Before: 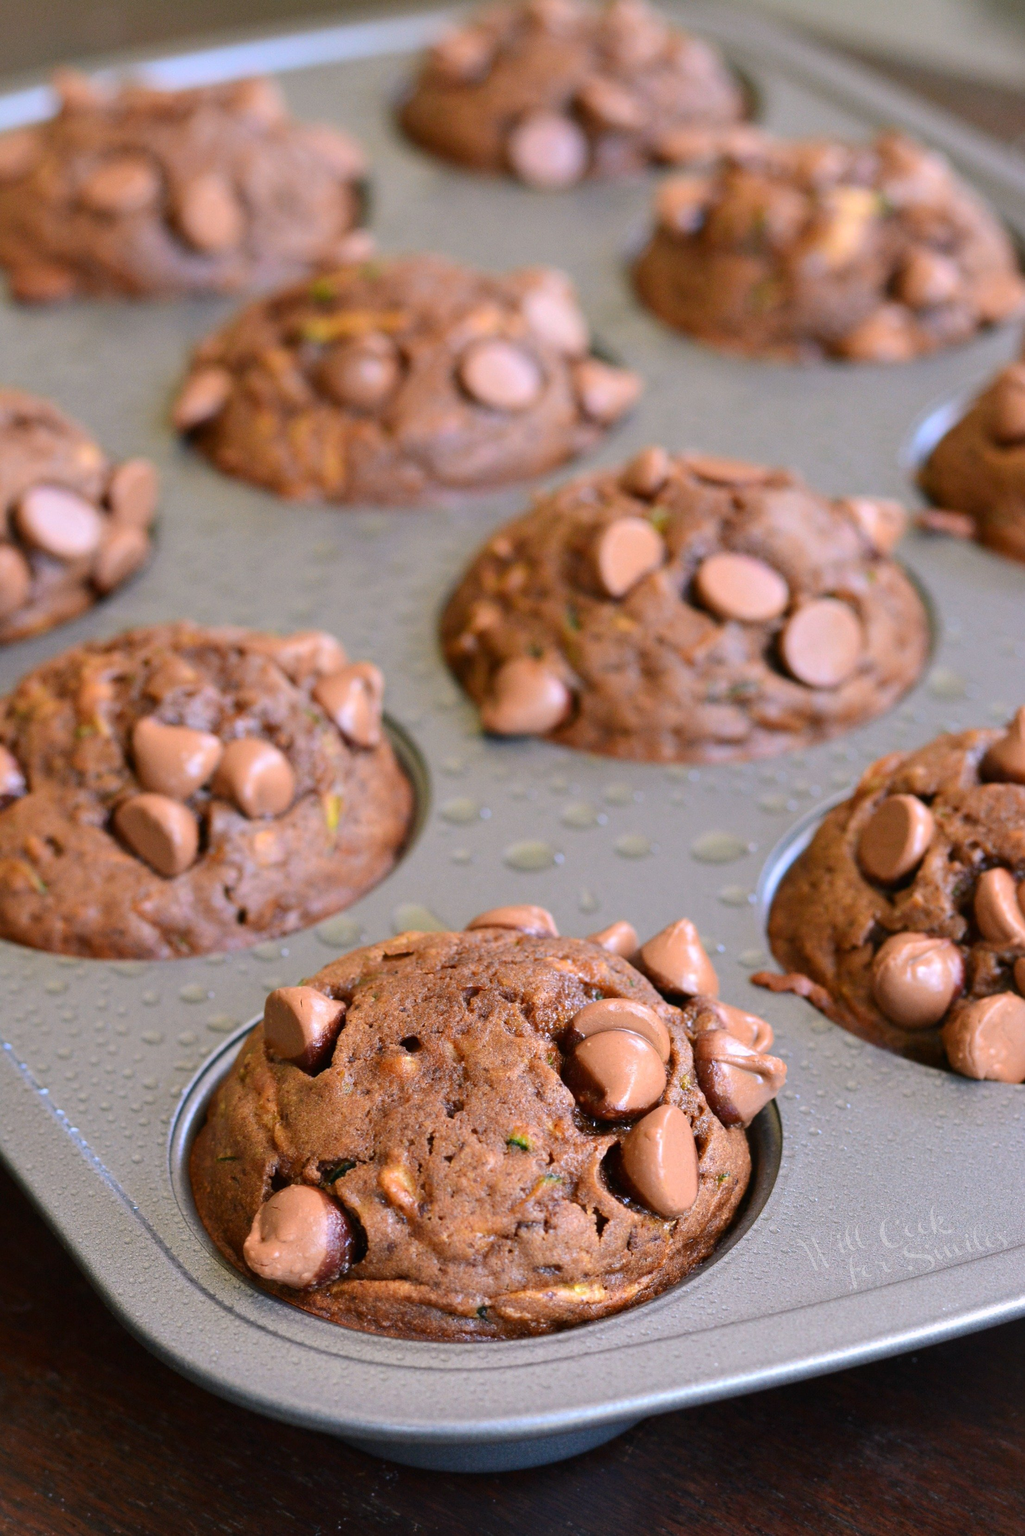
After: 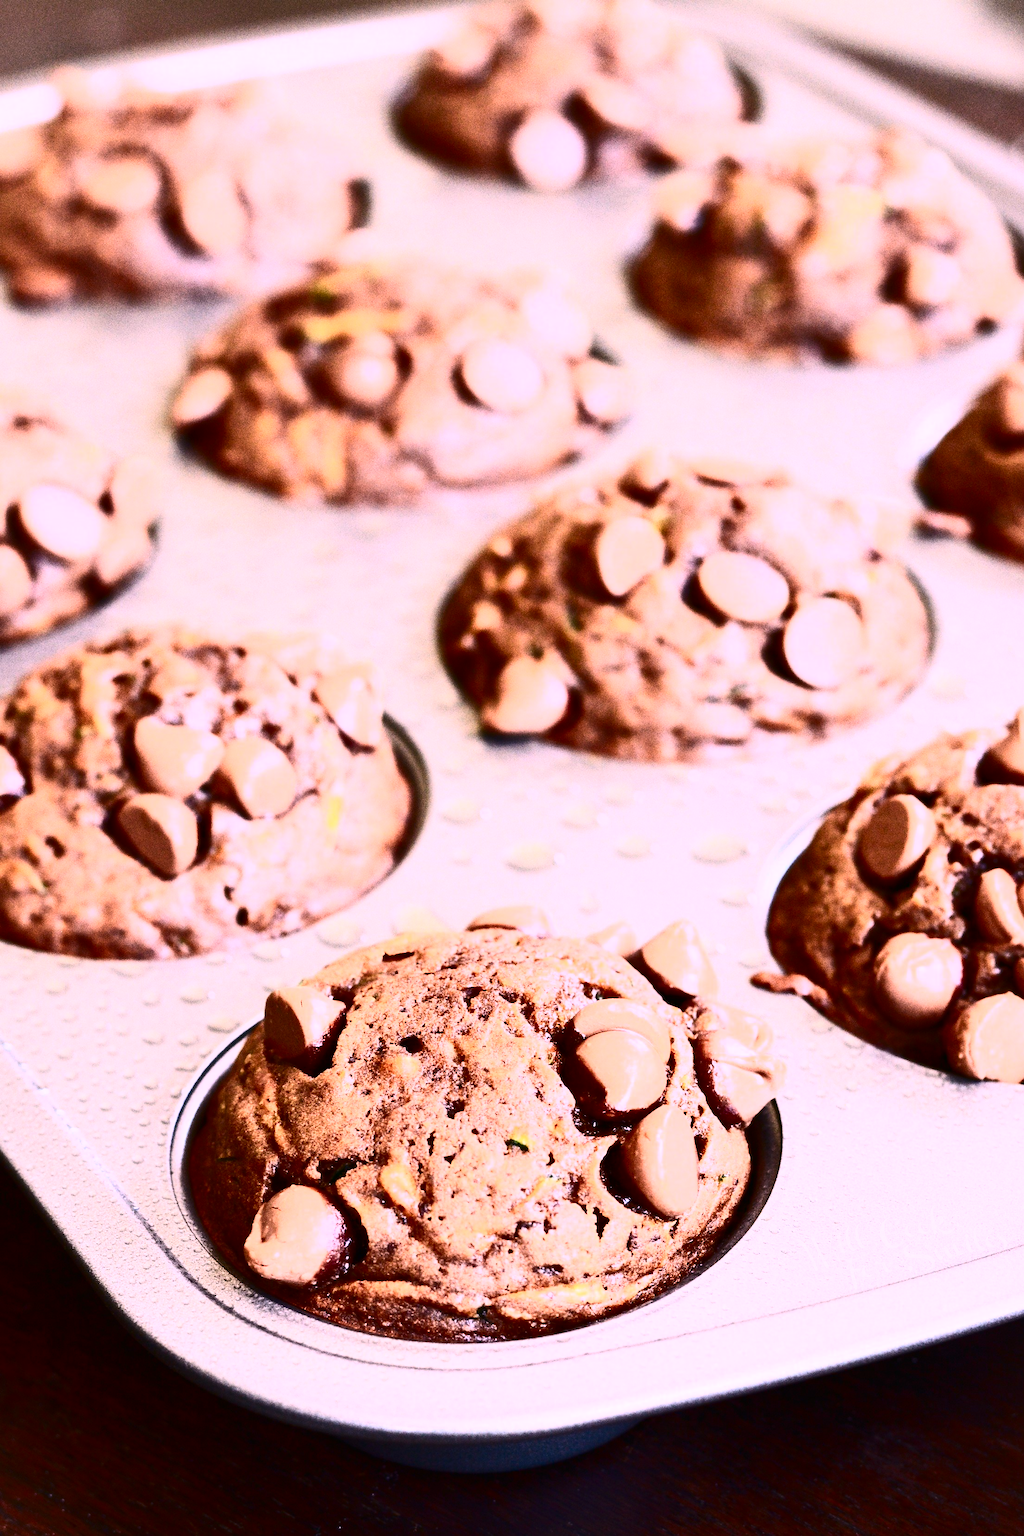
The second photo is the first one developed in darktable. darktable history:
contrast brightness saturation: contrast 0.93, brightness 0.2
white balance: red 1.188, blue 1.11
